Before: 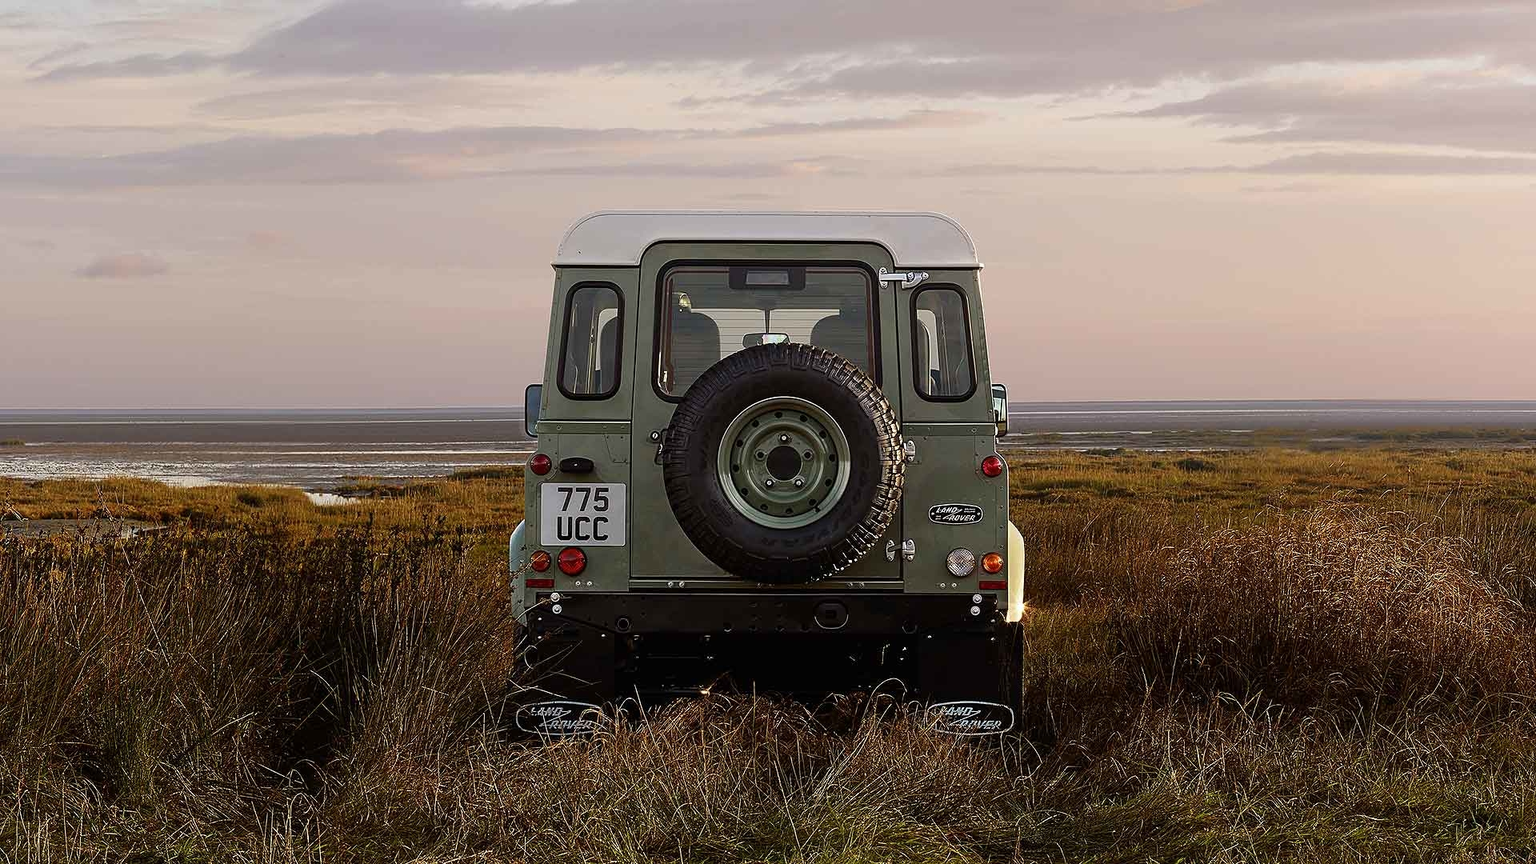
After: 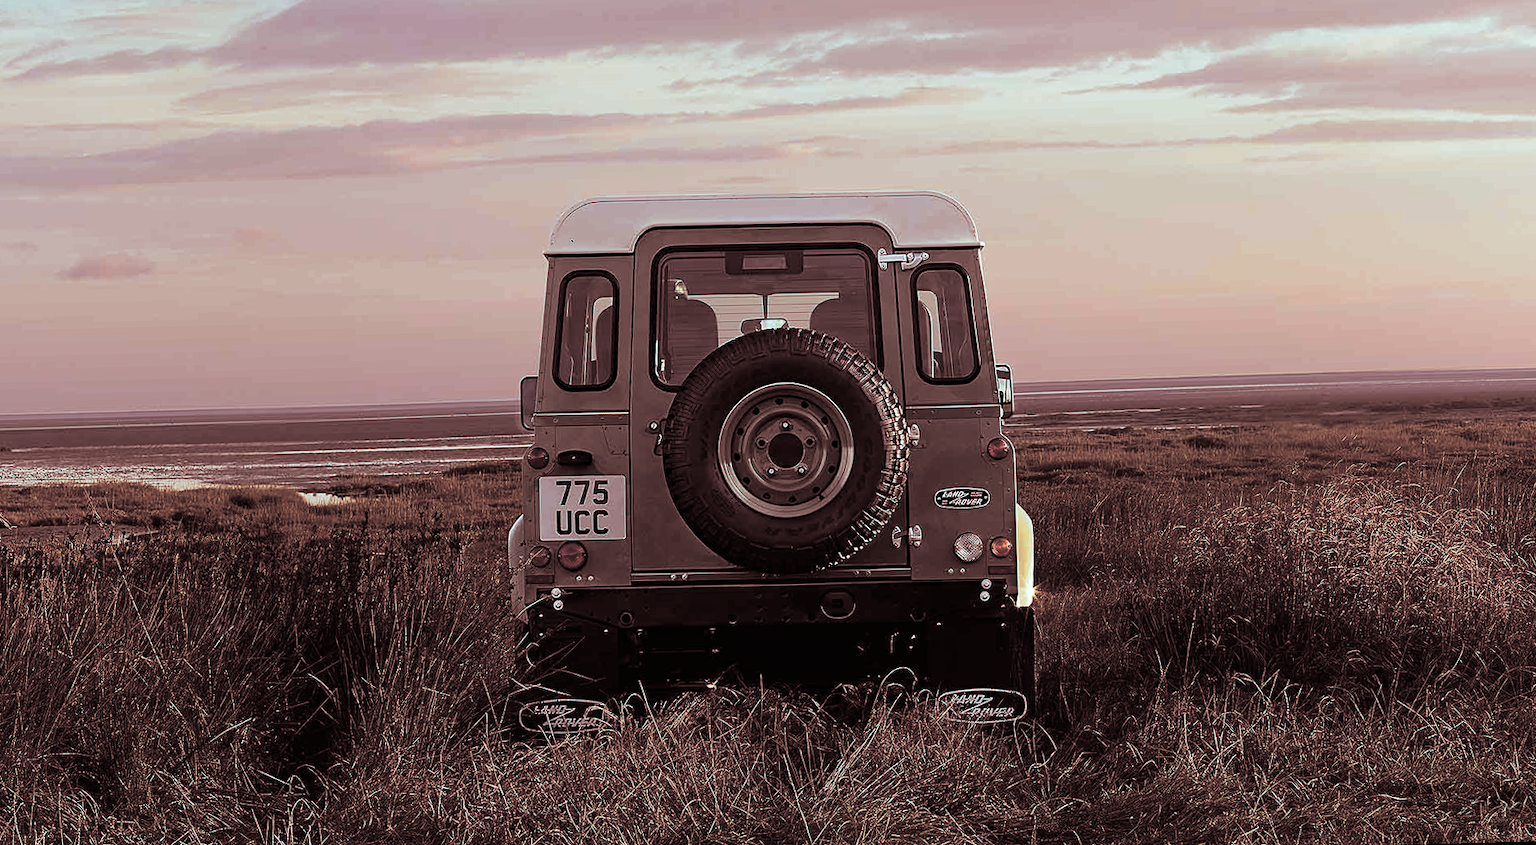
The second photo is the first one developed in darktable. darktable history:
exposure: exposure 0.081 EV, compensate highlight preservation false
rotate and perspective: rotation -1.42°, crop left 0.016, crop right 0.984, crop top 0.035, crop bottom 0.965
split-toning: shadows › saturation 0.3, highlights › hue 180°, highlights › saturation 0.3, compress 0%
crop: top 1.049%, right 0.001%
haze removal: compatibility mode true, adaptive false
